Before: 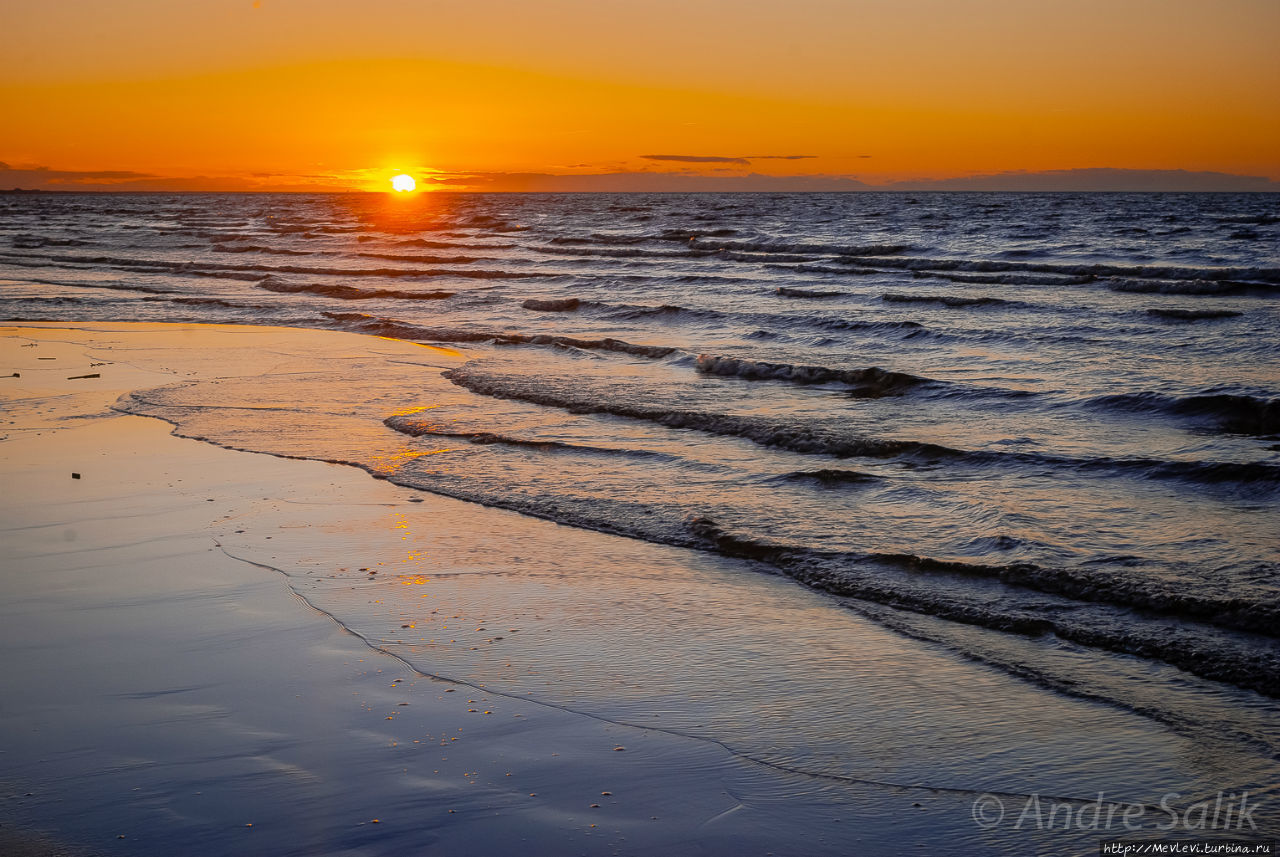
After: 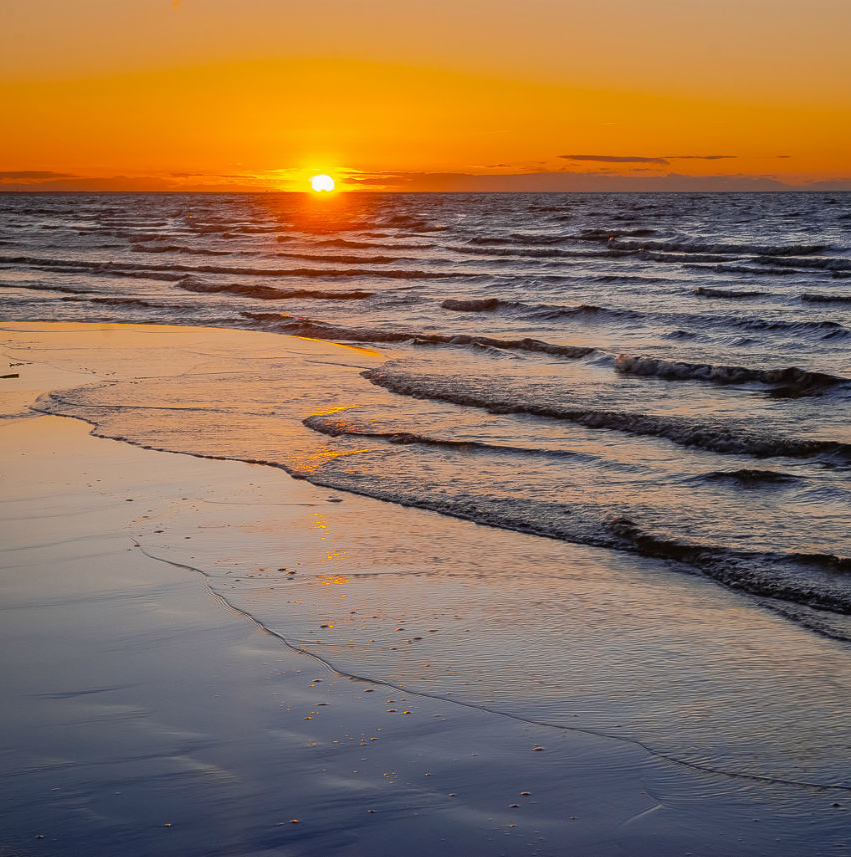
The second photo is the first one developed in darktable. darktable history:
crop and rotate: left 6.382%, right 27.13%
